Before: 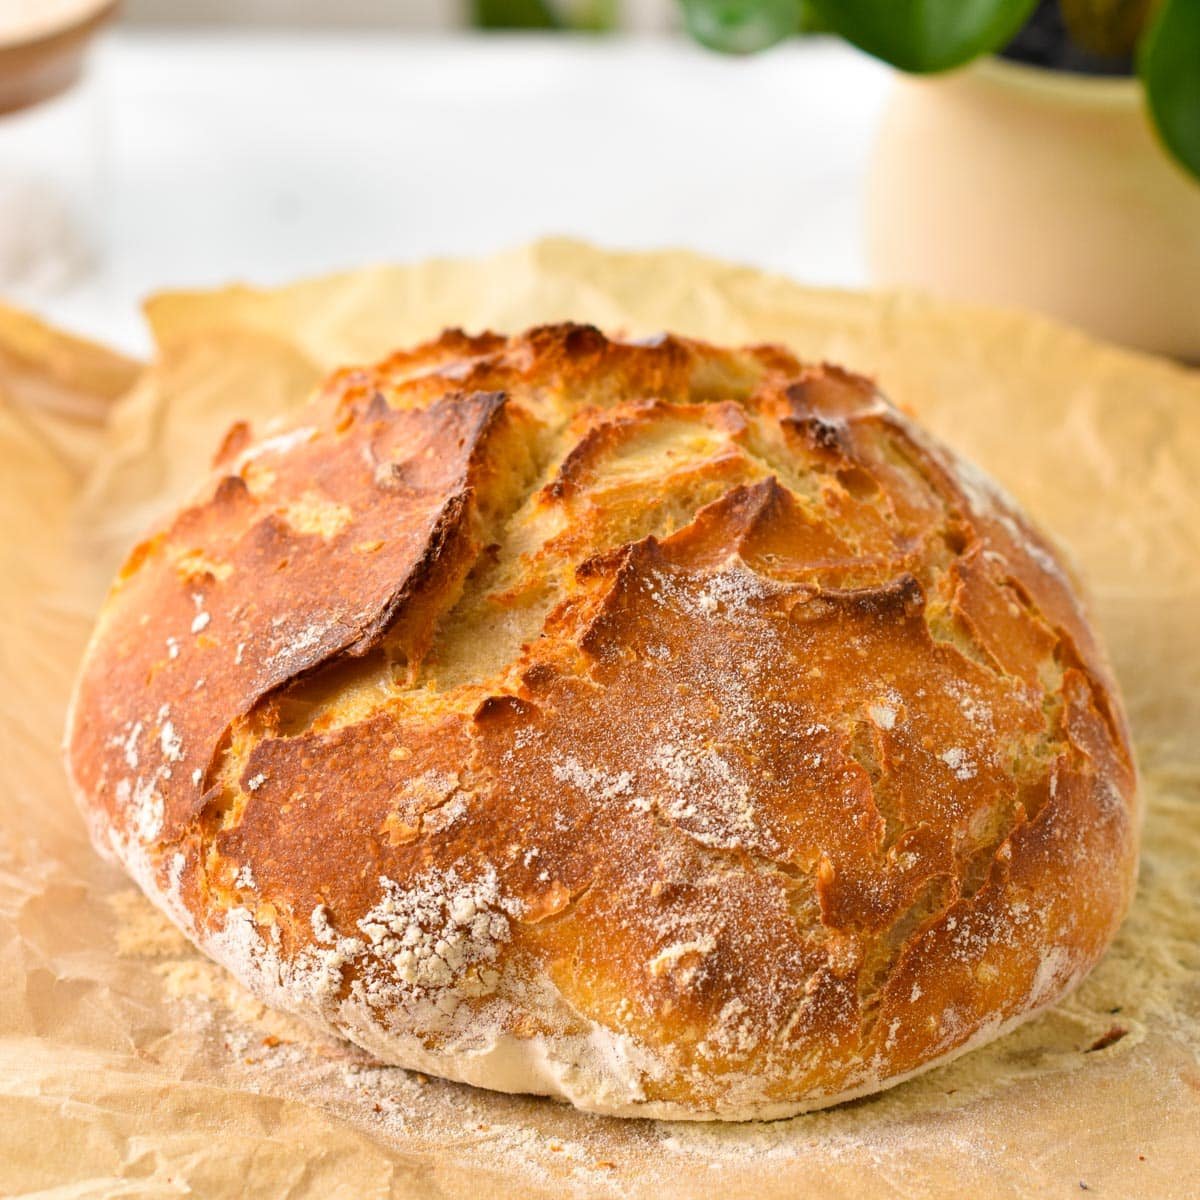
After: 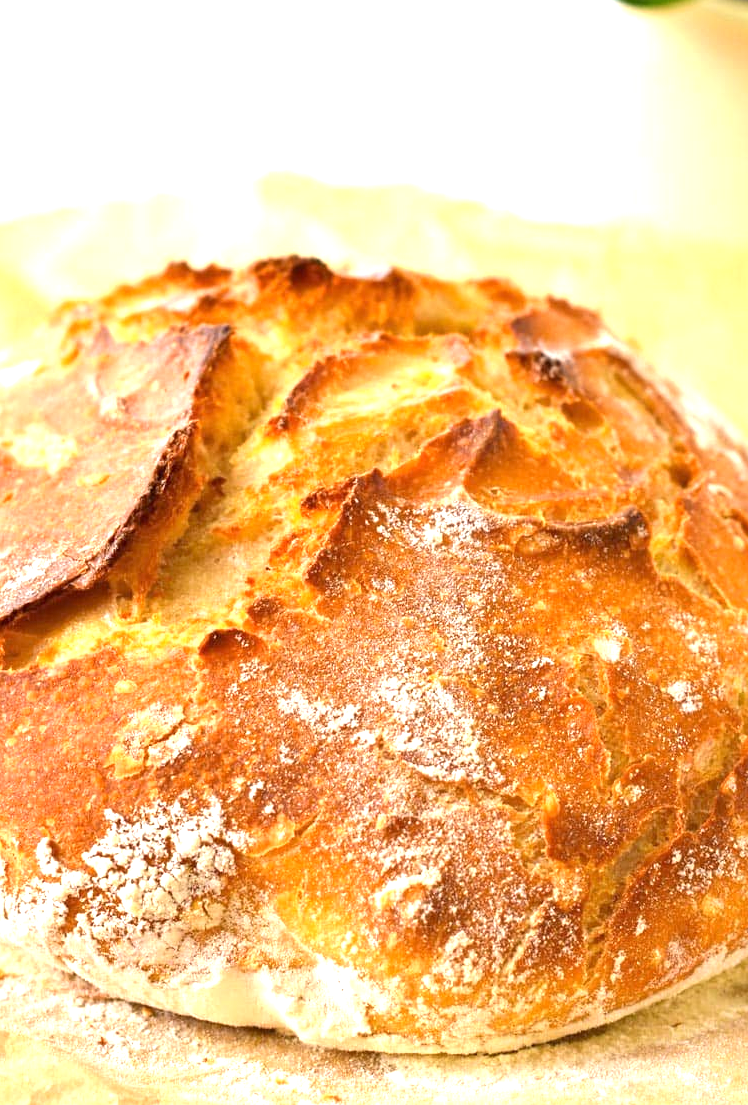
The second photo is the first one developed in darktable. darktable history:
crop and rotate: left 22.918%, top 5.629%, right 14.711%, bottom 2.247%
exposure: exposure 0.943 EV, compensate highlight preservation false
